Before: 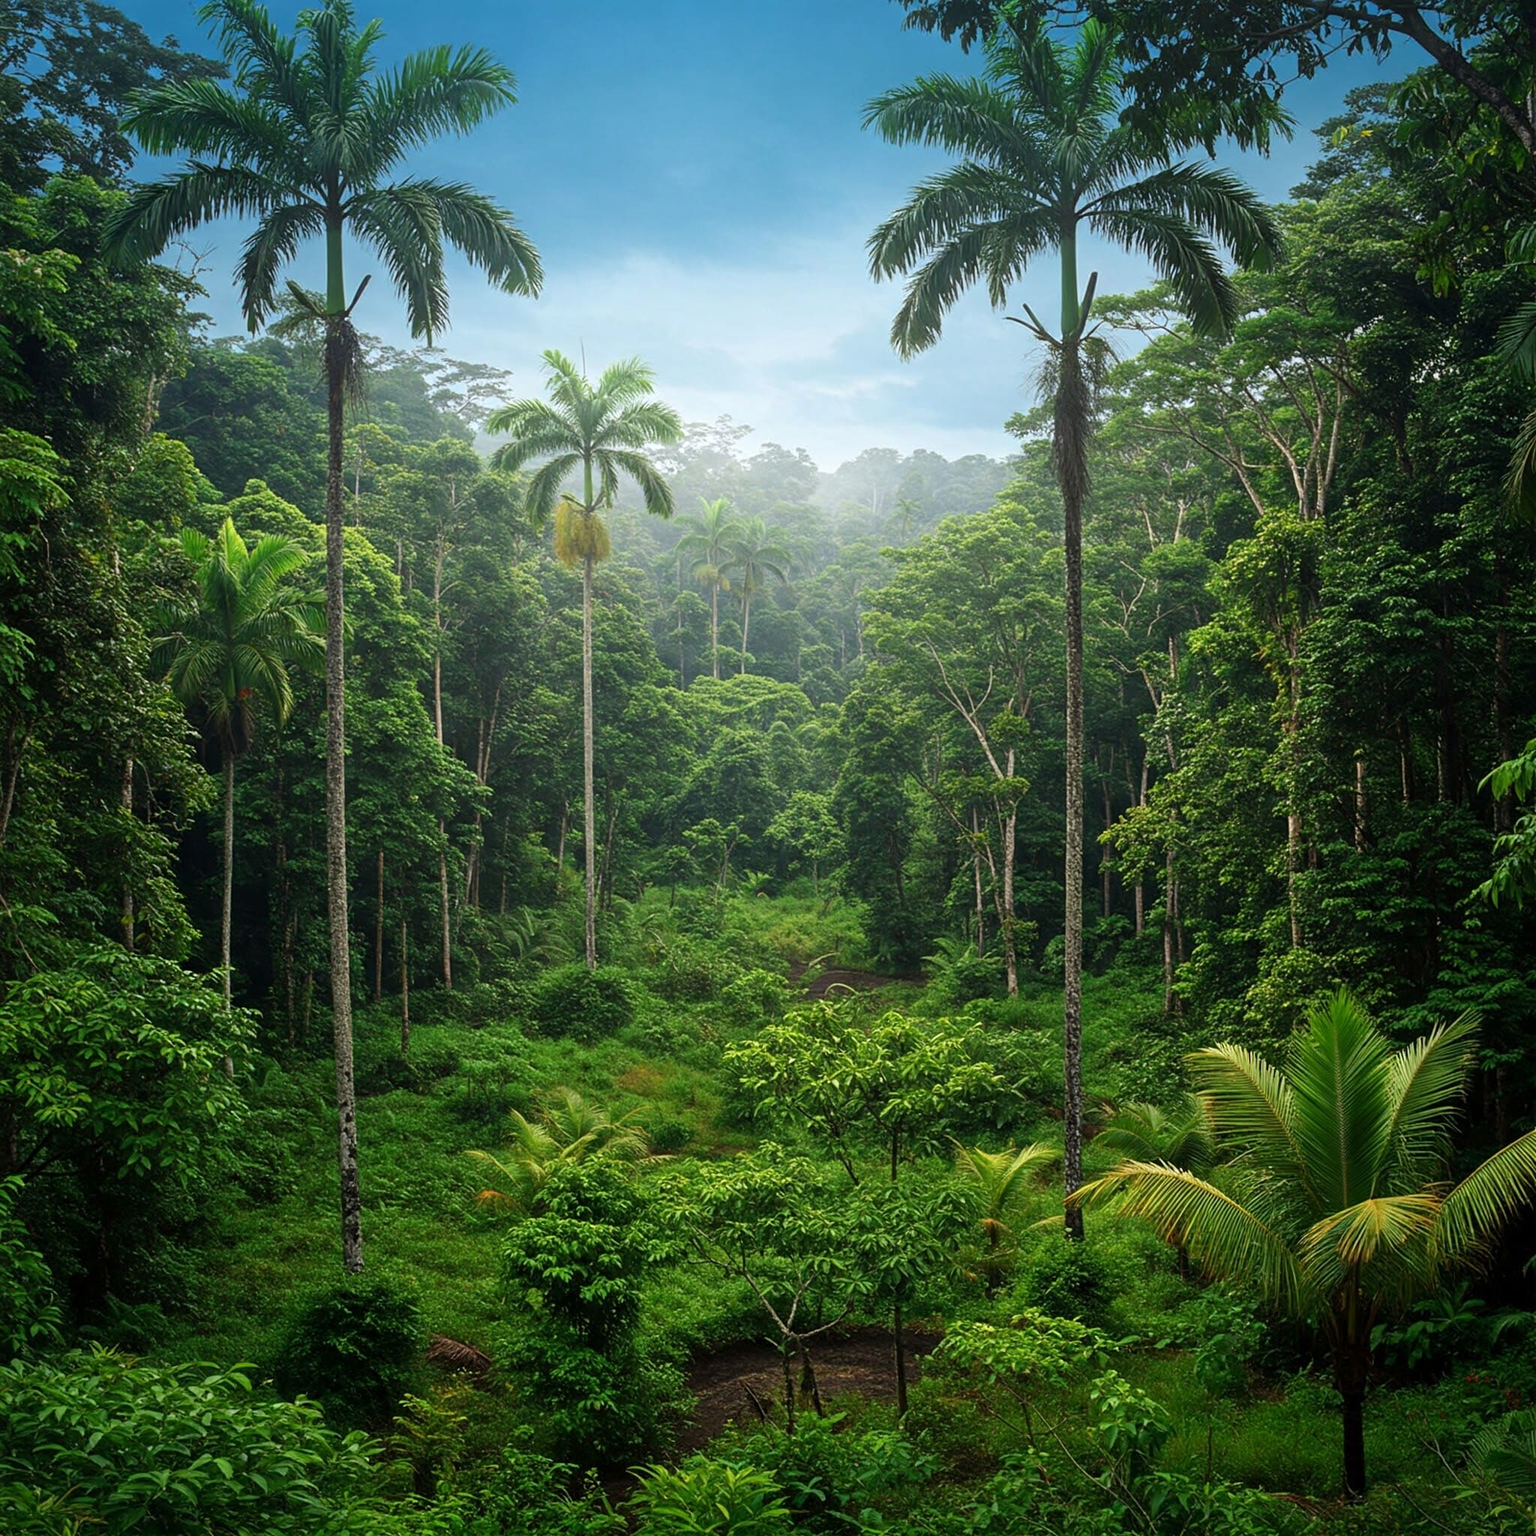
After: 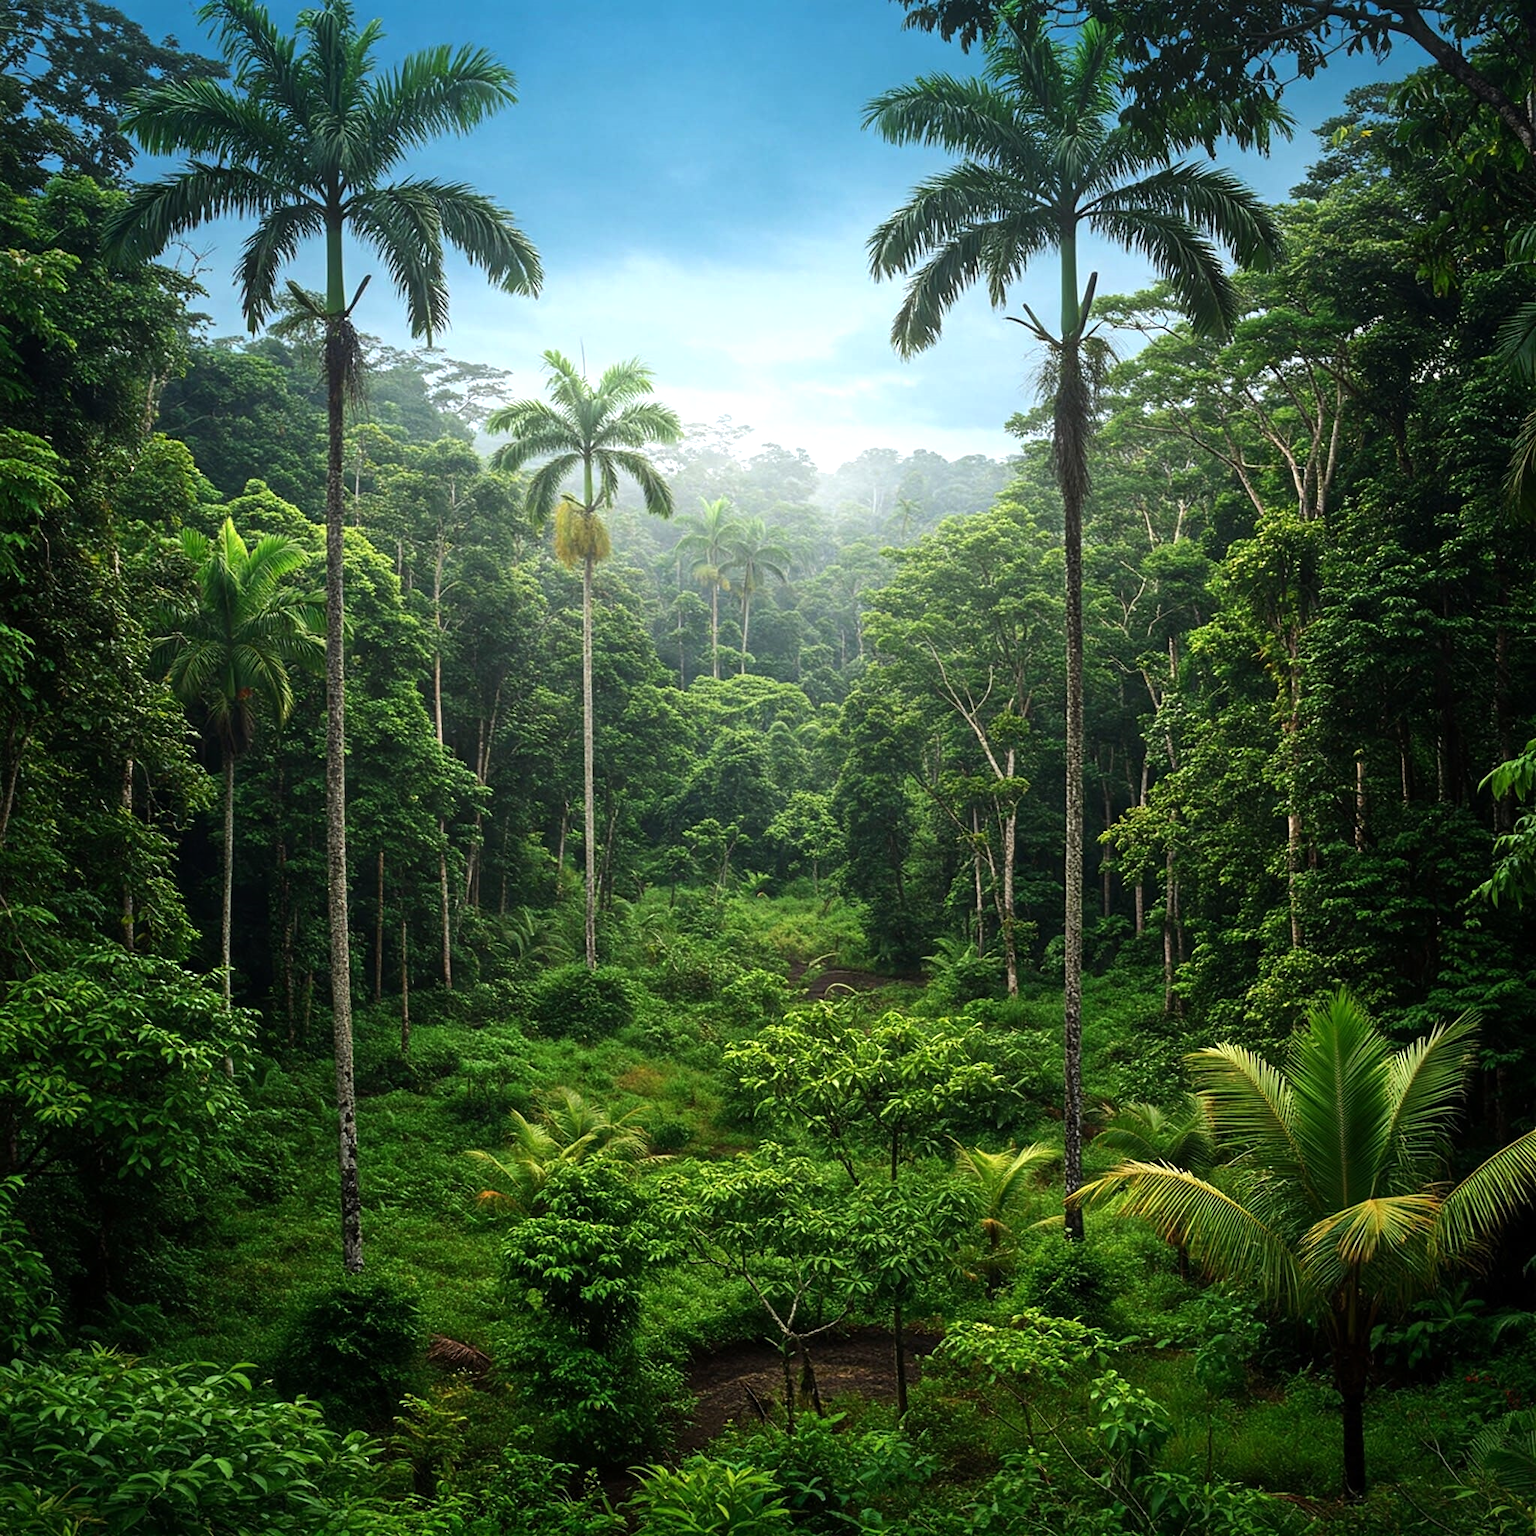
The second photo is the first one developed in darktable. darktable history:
tone equalizer: -8 EV -0.395 EV, -7 EV -0.376 EV, -6 EV -0.336 EV, -5 EV -0.211 EV, -3 EV 0.194 EV, -2 EV 0.331 EV, -1 EV 0.396 EV, +0 EV 0.408 EV, edges refinement/feathering 500, mask exposure compensation -1.57 EV, preserve details no
